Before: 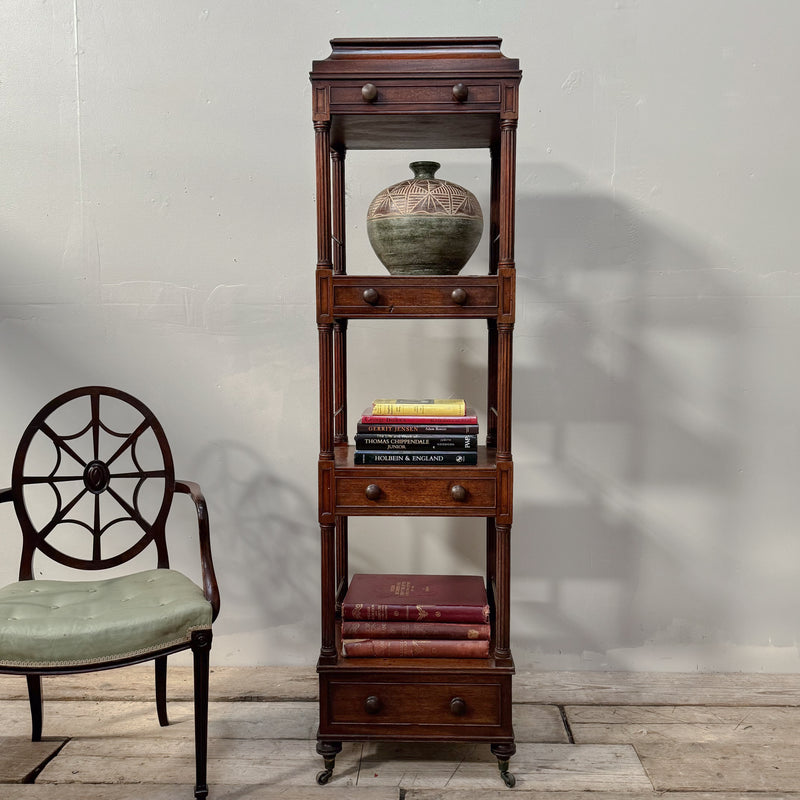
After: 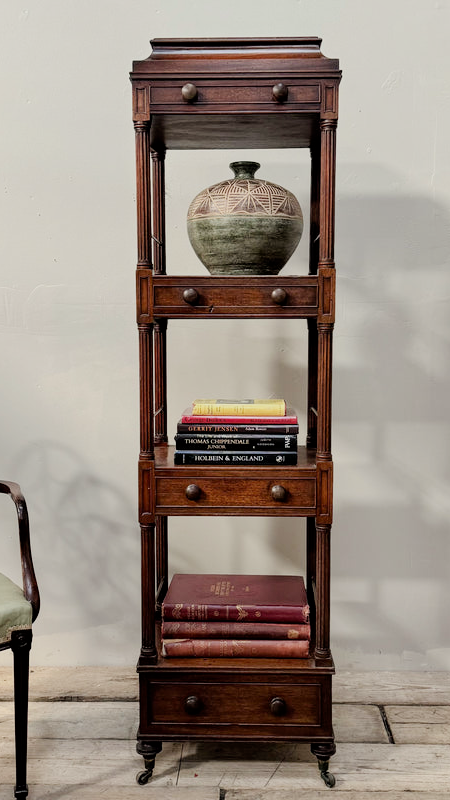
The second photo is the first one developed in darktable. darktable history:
crop and rotate: left 22.516%, right 21.234%
exposure: black level correction 0.001, exposure 0.5 EV, compensate exposure bias true, compensate highlight preservation false
shadows and highlights: shadows 0, highlights 40
filmic rgb: black relative exposure -7.15 EV, white relative exposure 5.36 EV, hardness 3.02
color correction: highlights b* 3
